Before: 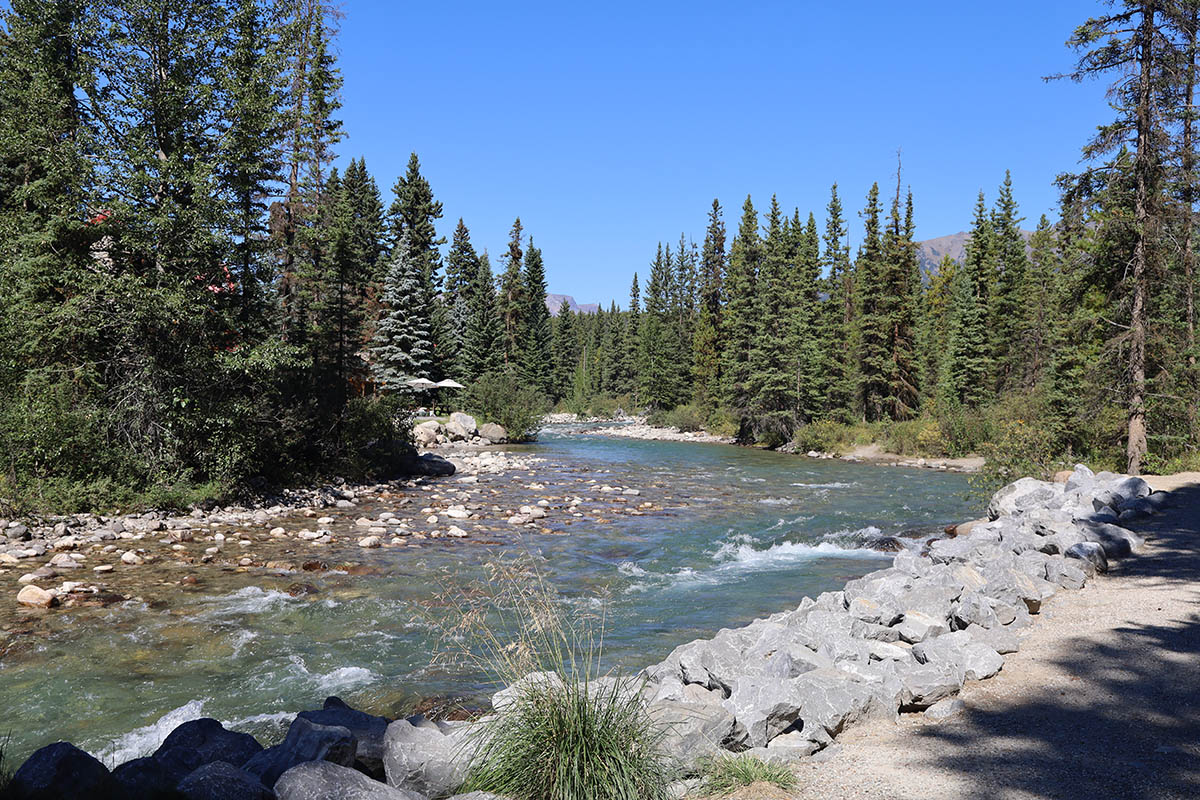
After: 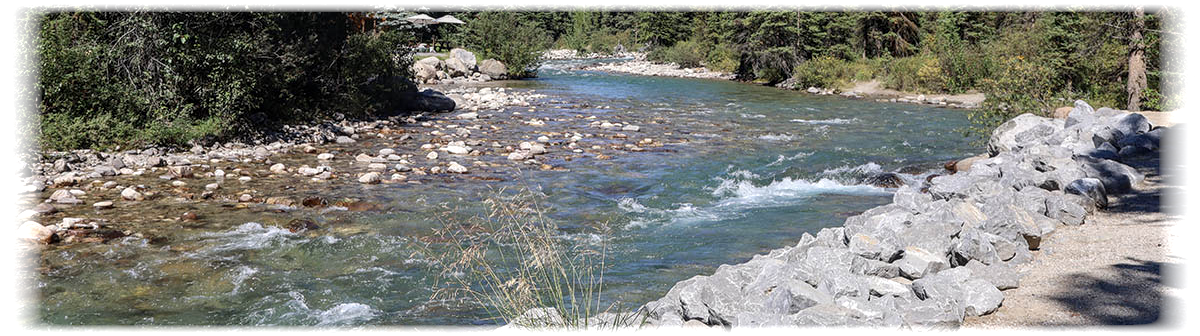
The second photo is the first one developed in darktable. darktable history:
crop: top 45.551%, bottom 12.262%
vignetting: fall-off start 93%, fall-off radius 5%, brightness 1, saturation -0.49, automatic ratio true, width/height ratio 1.332, shape 0.04, unbound false
local contrast: on, module defaults
